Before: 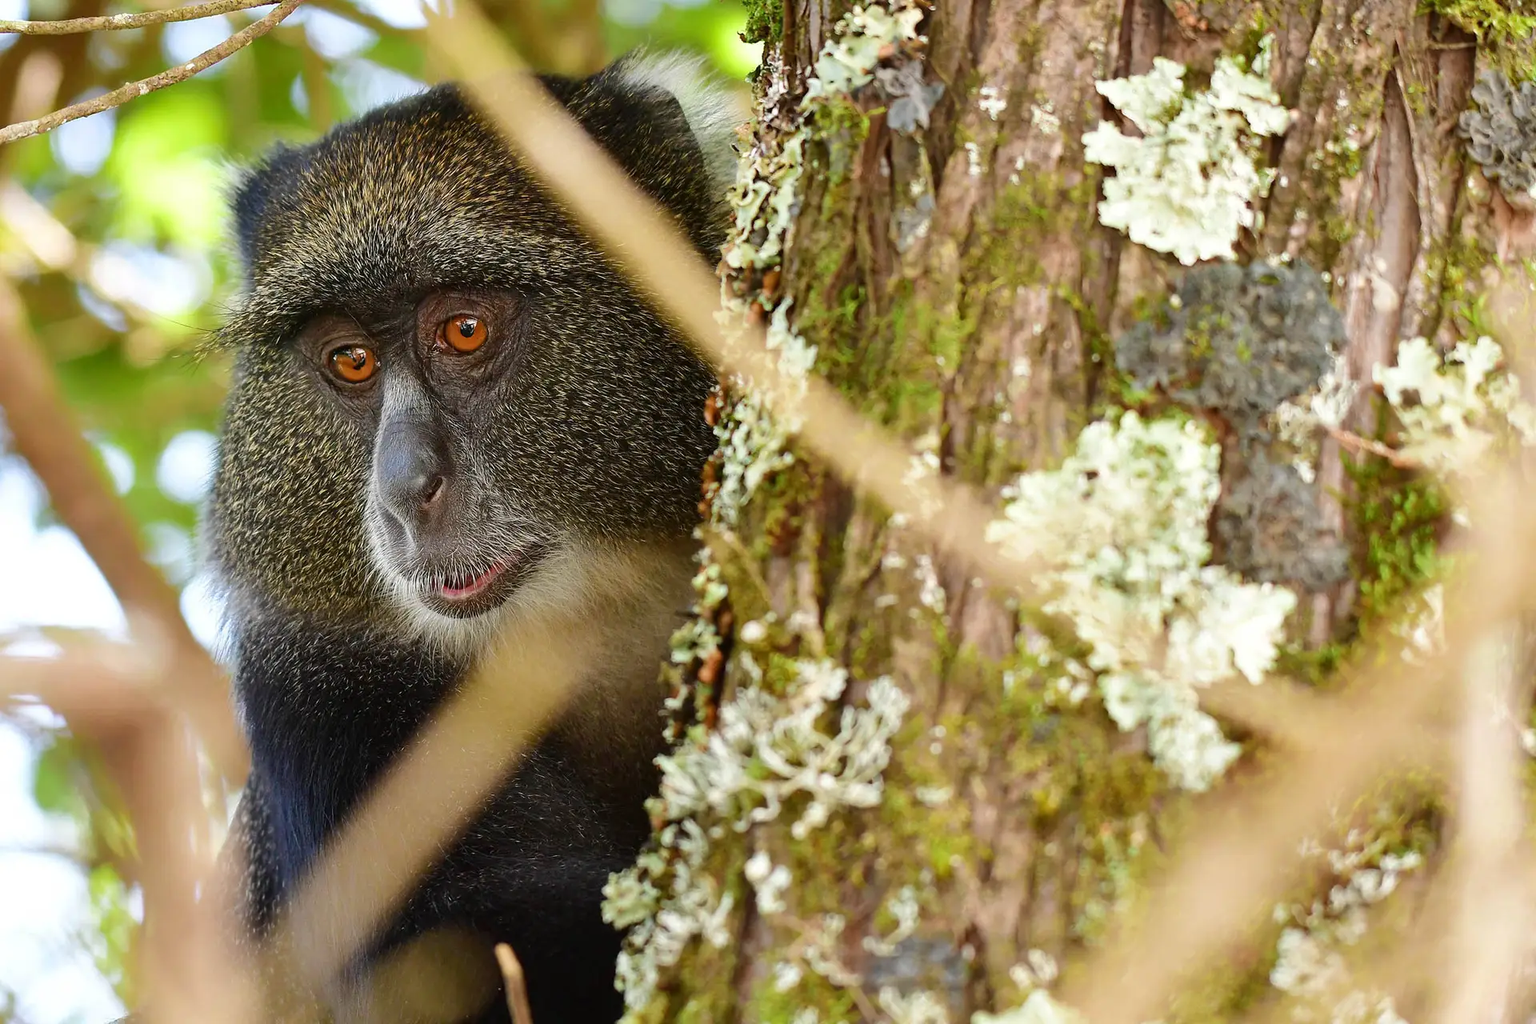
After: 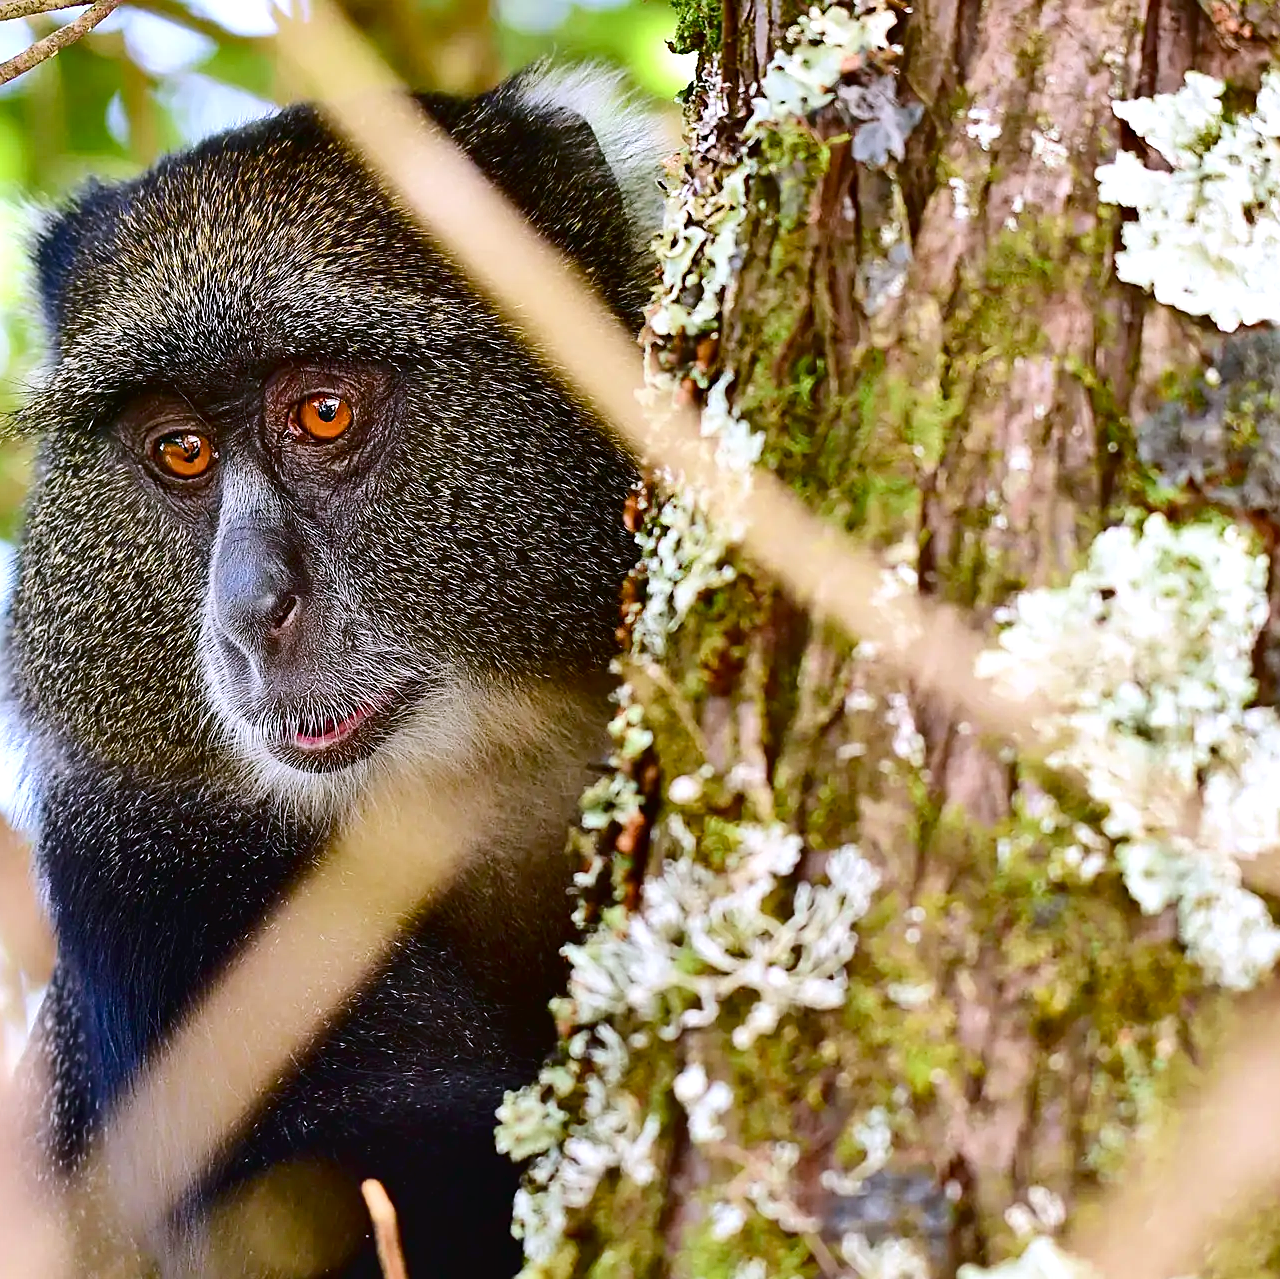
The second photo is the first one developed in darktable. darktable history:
color calibration: illuminant custom, x 0.363, y 0.386, temperature 4526.67 K
crop and rotate: left 13.432%, right 19.885%
shadows and highlights: shadows 59.57, soften with gaussian
color balance rgb: perceptual saturation grading › global saturation 20%, perceptual saturation grading › highlights -24.852%, perceptual saturation grading › shadows 24.486%, global vibrance 14.977%
tone curve: curves: ch0 [(0, 0) (0.003, 0.02) (0.011, 0.021) (0.025, 0.022) (0.044, 0.023) (0.069, 0.026) (0.1, 0.04) (0.136, 0.06) (0.177, 0.092) (0.224, 0.127) (0.277, 0.176) (0.335, 0.258) (0.399, 0.349) (0.468, 0.444) (0.543, 0.546) (0.623, 0.649) (0.709, 0.754) (0.801, 0.842) (0.898, 0.922) (1, 1)], color space Lab, independent channels, preserve colors none
exposure: exposure 0.201 EV, compensate highlight preservation false
sharpen: on, module defaults
